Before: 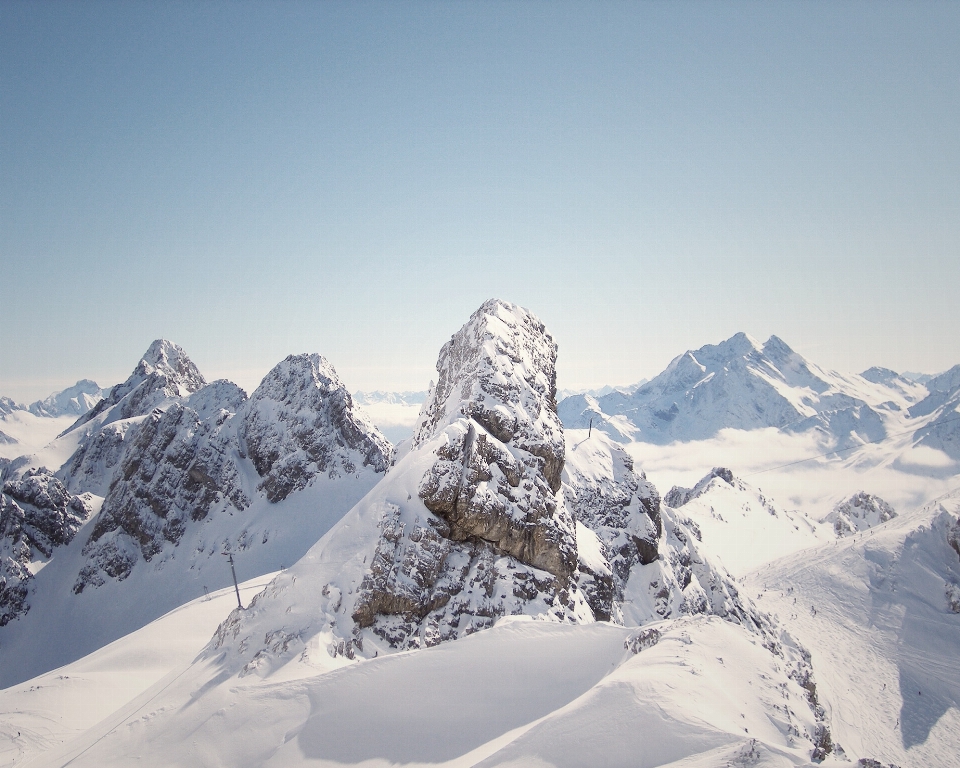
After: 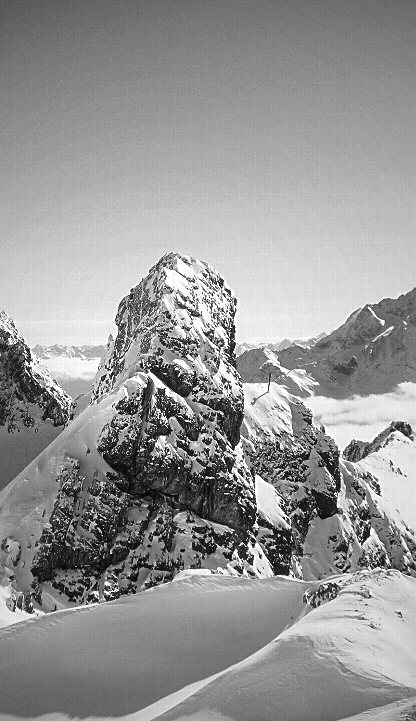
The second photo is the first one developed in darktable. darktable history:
sharpen: on, module defaults
local contrast: detail 110%
crop: left 33.452%, top 6.025%, right 23.155%
white balance: red 0.974, blue 1.044
exposure: exposure 0.207 EV, compensate highlight preservation false
vignetting: fall-off start 100%, fall-off radius 71%, brightness -0.434, saturation -0.2, width/height ratio 1.178, dithering 8-bit output, unbound false
contrast brightness saturation: contrast -0.03, brightness -0.59, saturation -1
